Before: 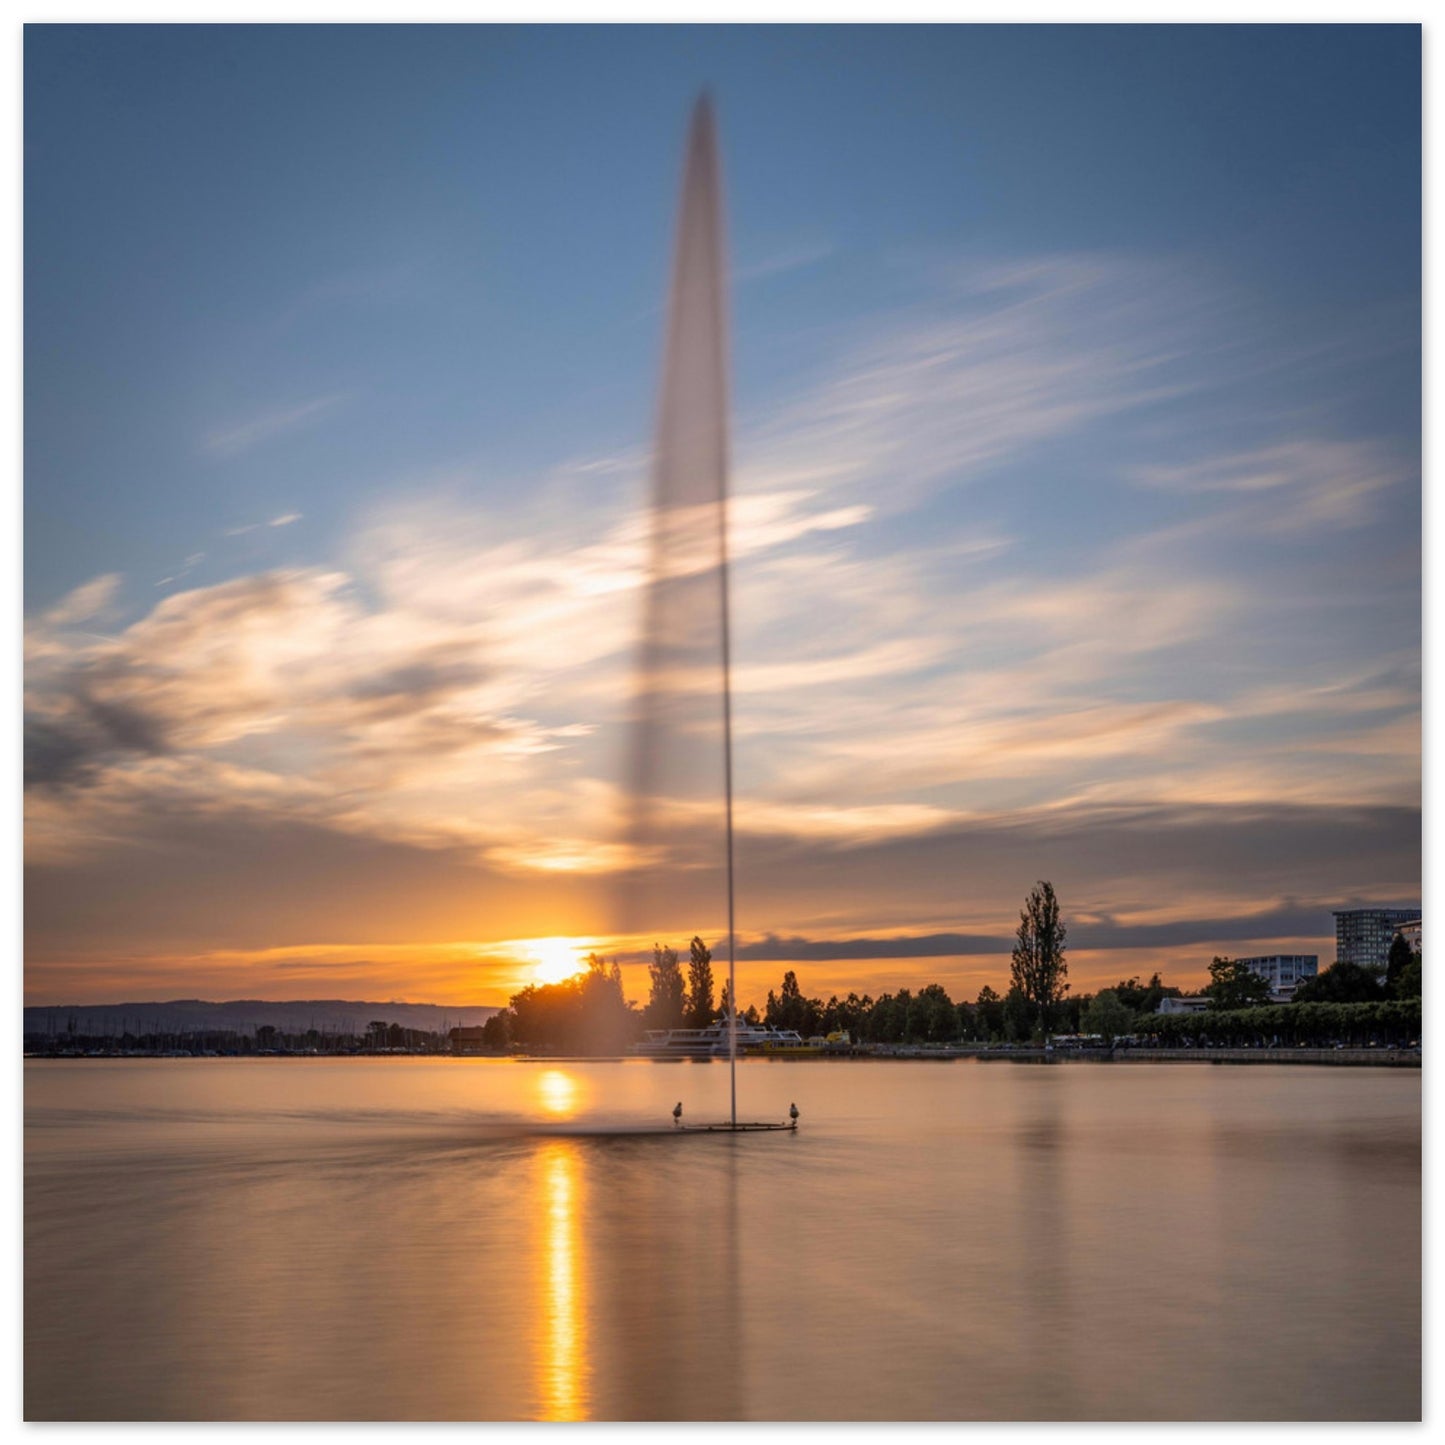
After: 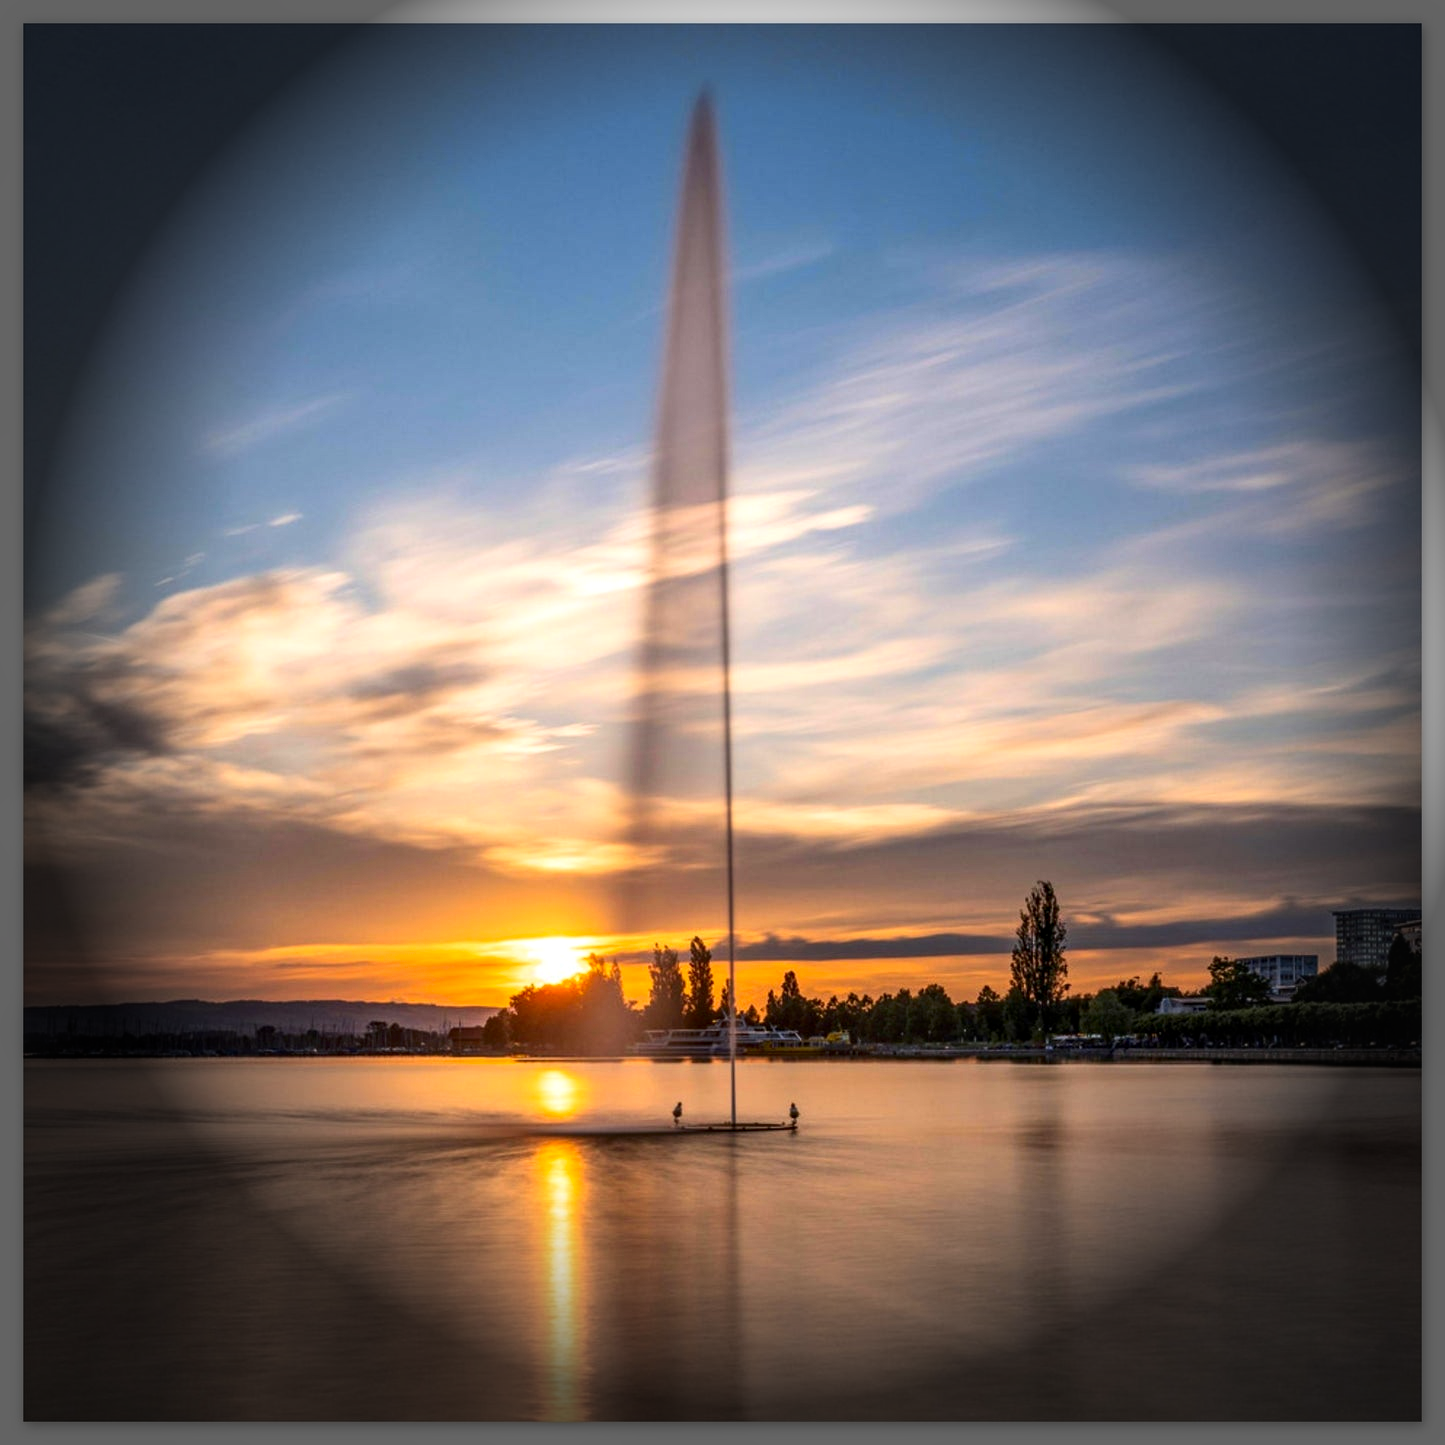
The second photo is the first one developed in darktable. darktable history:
contrast brightness saturation: contrast 0.18, saturation 0.3
vignetting: fall-off start 76.42%, fall-off radius 27.36%, brightness -0.872, center (0.037, -0.09), width/height ratio 0.971
local contrast: on, module defaults
